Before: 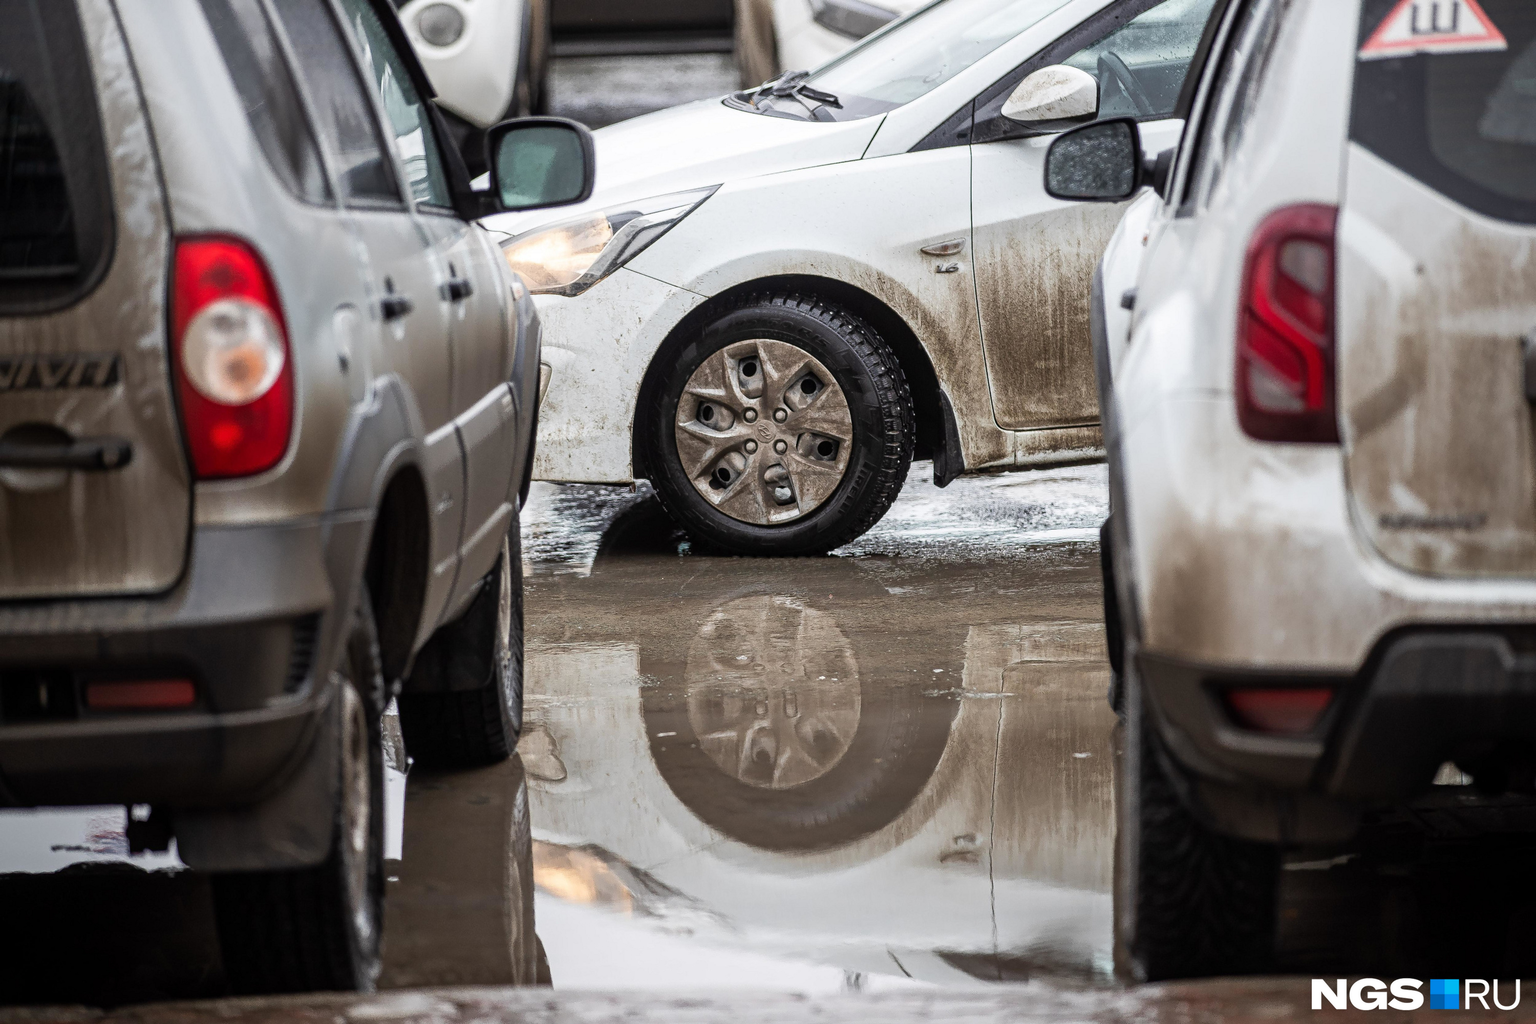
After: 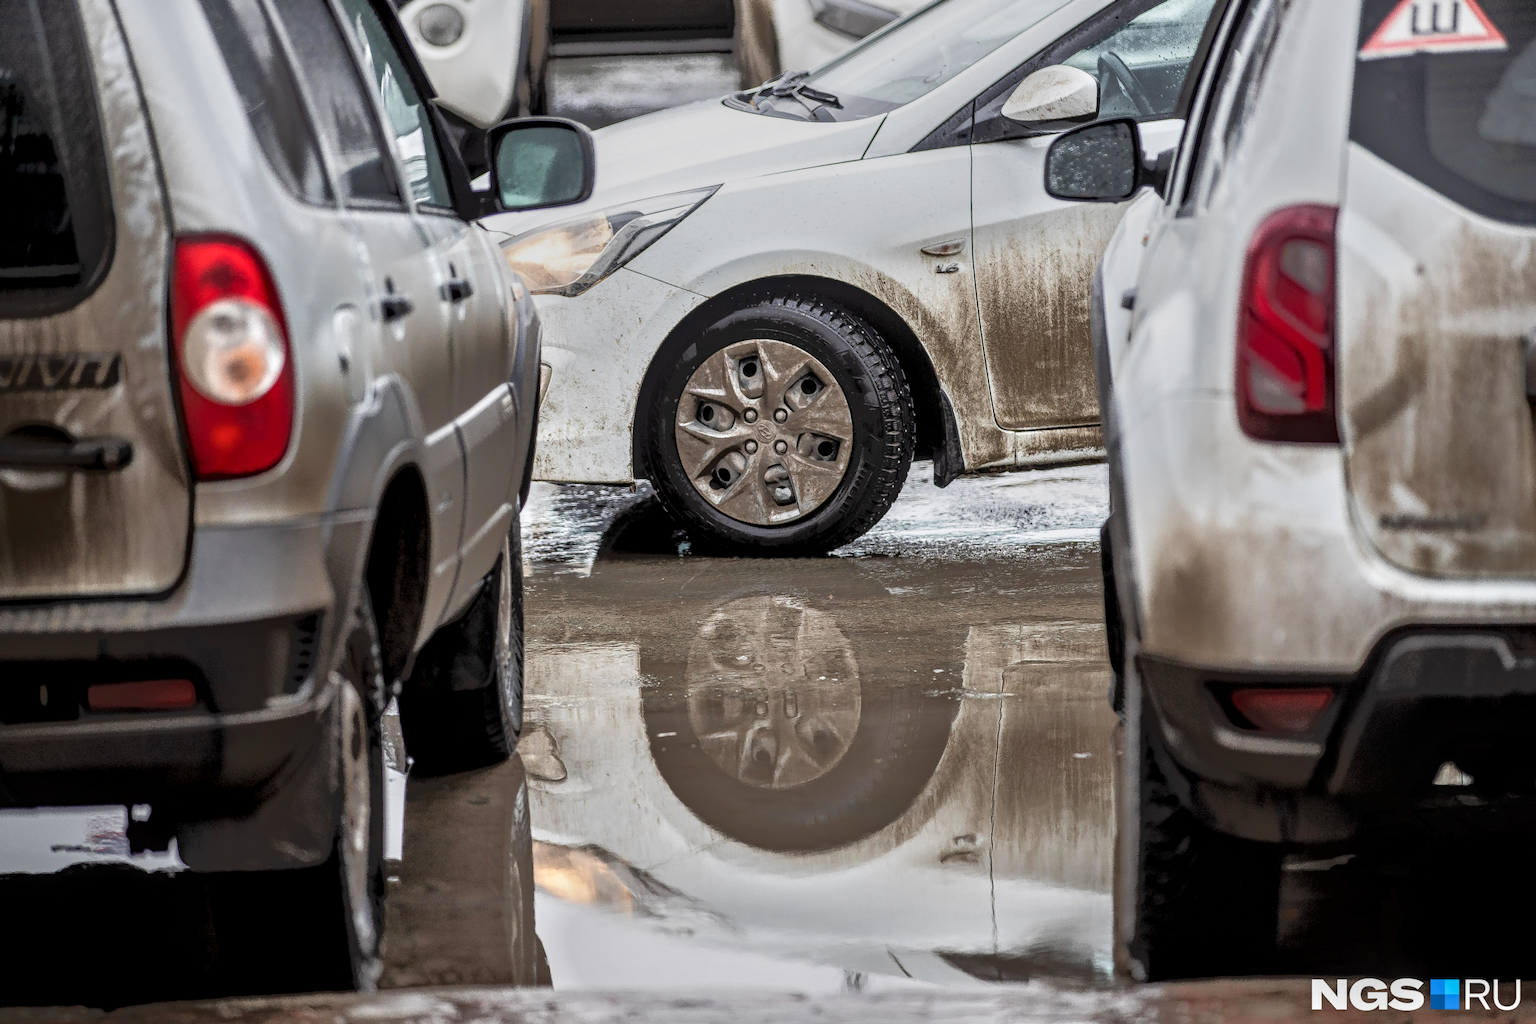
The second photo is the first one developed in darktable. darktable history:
tone equalizer: -7 EV -0.628 EV, -6 EV 0.971 EV, -5 EV -0.439 EV, -4 EV 0.446 EV, -3 EV 0.416 EV, -2 EV 0.178 EV, -1 EV -0.16 EV, +0 EV -0.418 EV
local contrast: detail 130%
